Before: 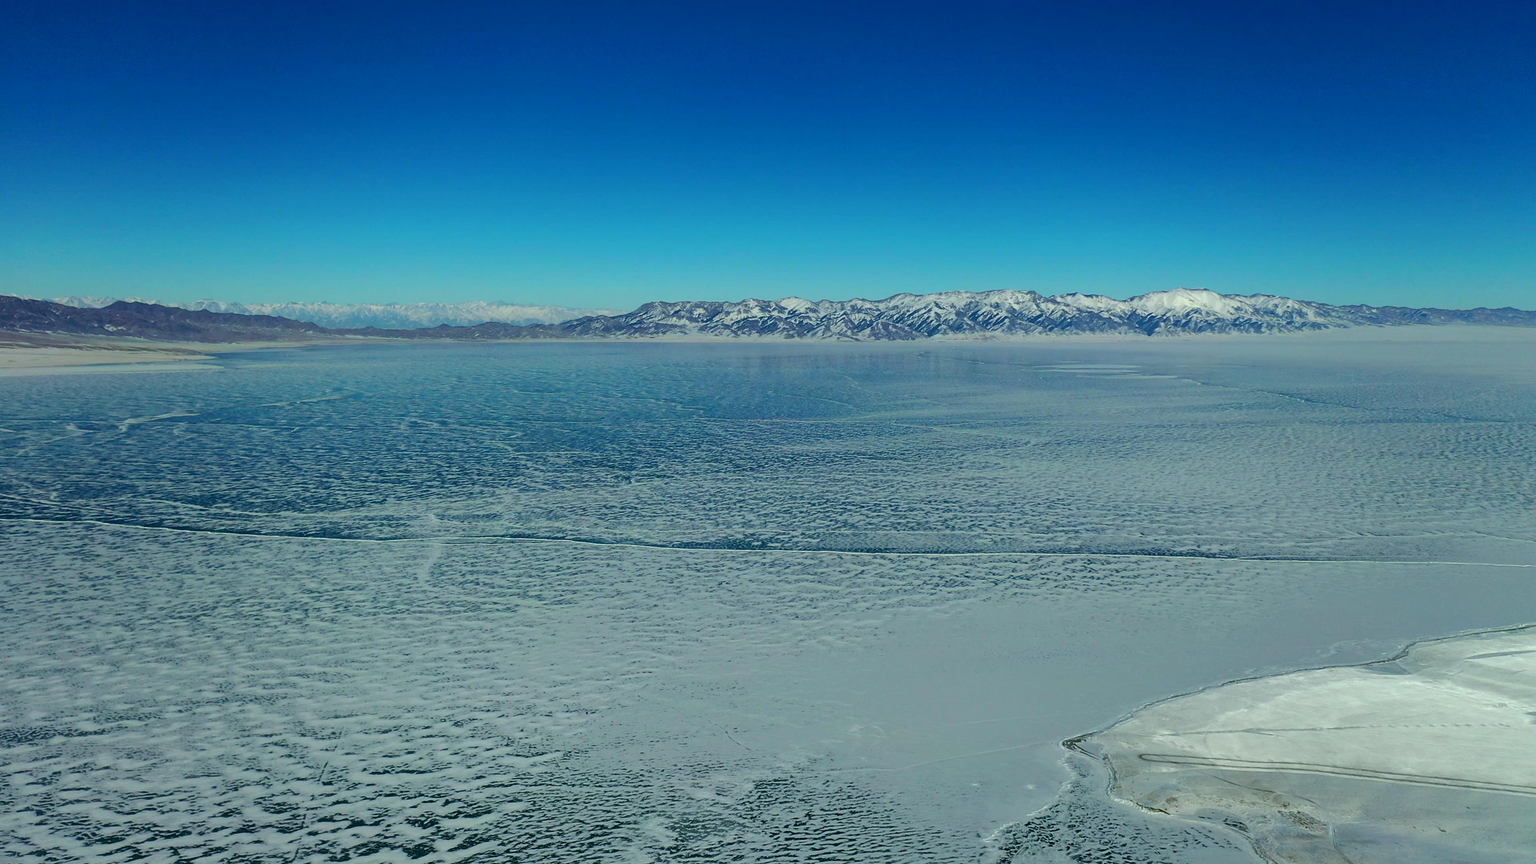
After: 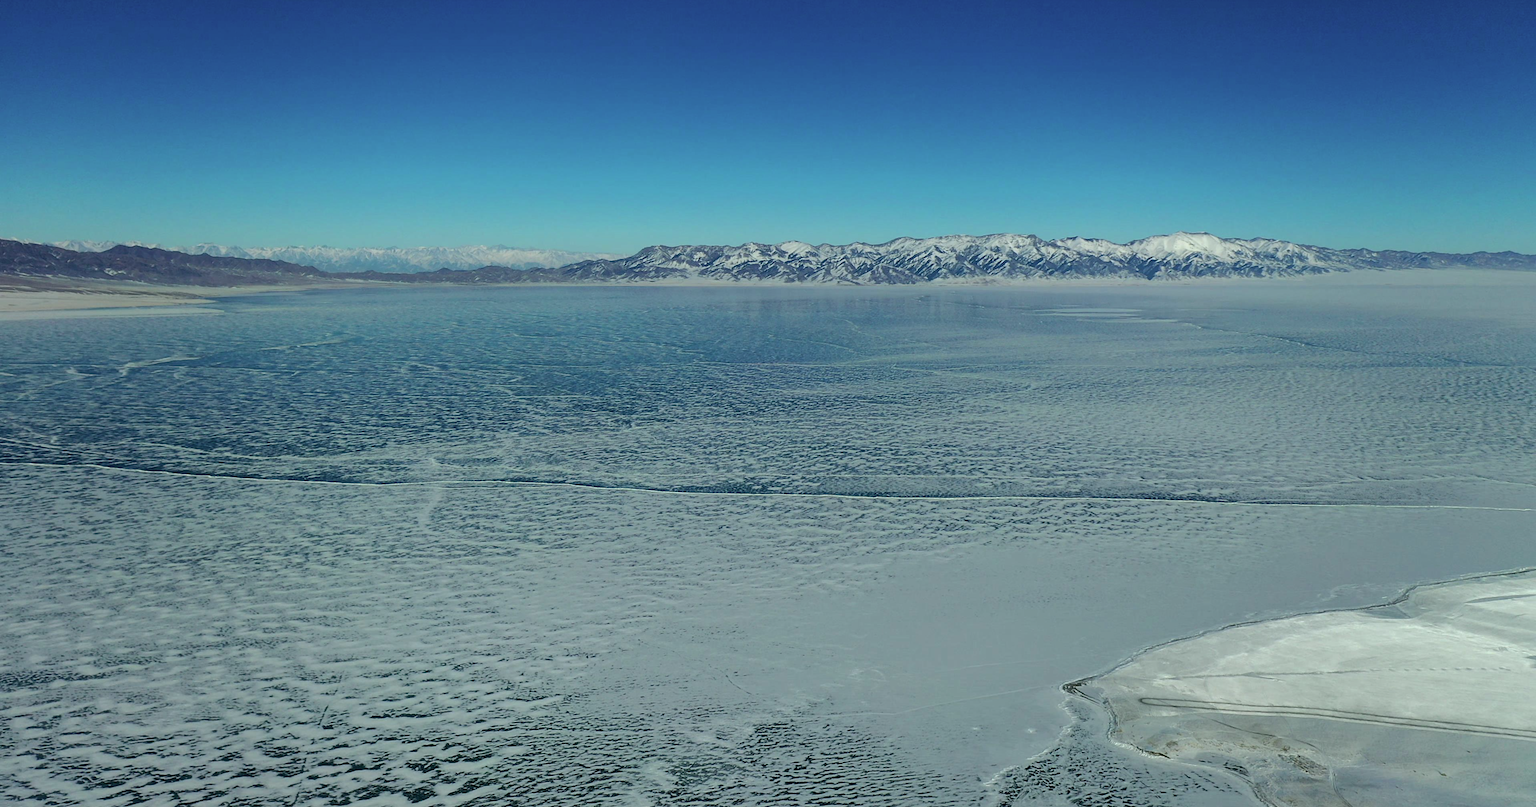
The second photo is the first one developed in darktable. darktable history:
color correction: highlights b* 0.008, saturation 0.831
crop and rotate: top 6.554%
